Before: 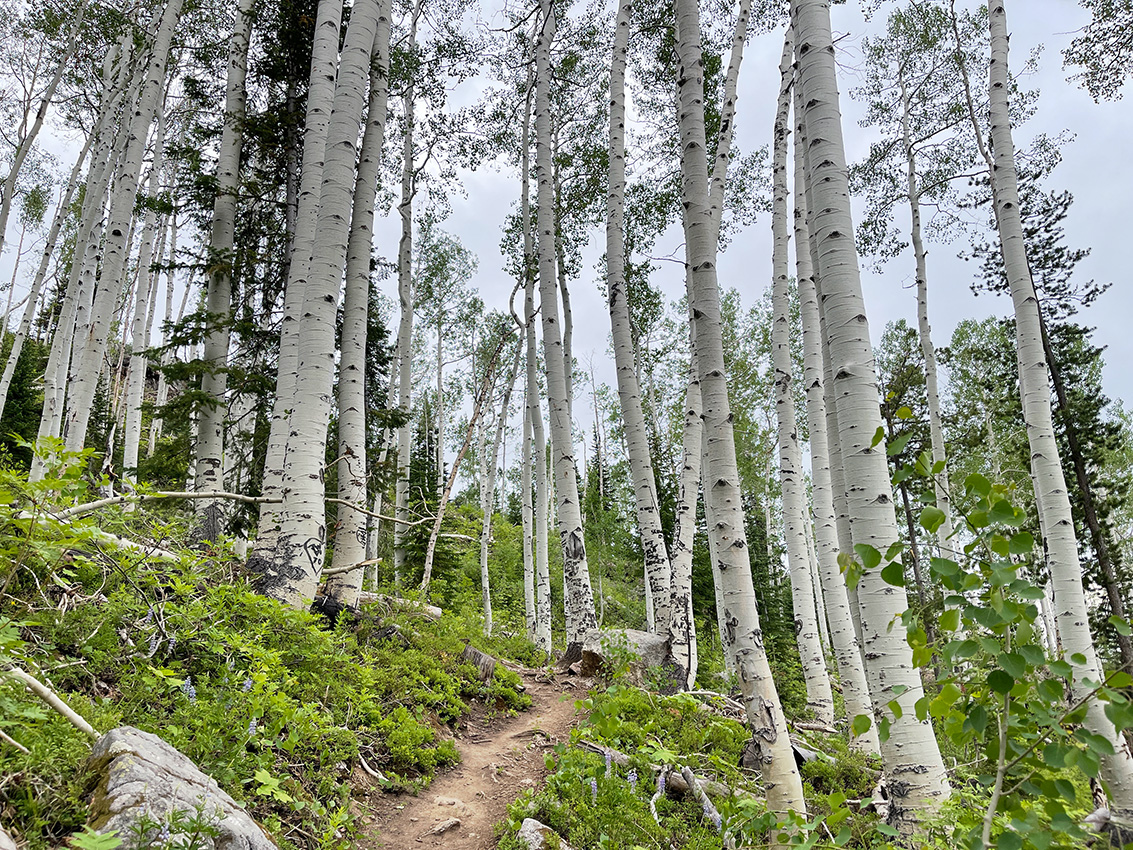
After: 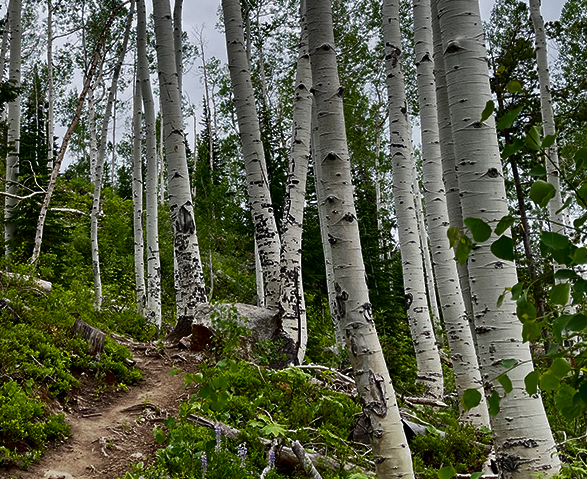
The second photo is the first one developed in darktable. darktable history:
contrast brightness saturation: brightness -0.507
crop: left 34.504%, top 38.408%, right 13.637%, bottom 5.239%
